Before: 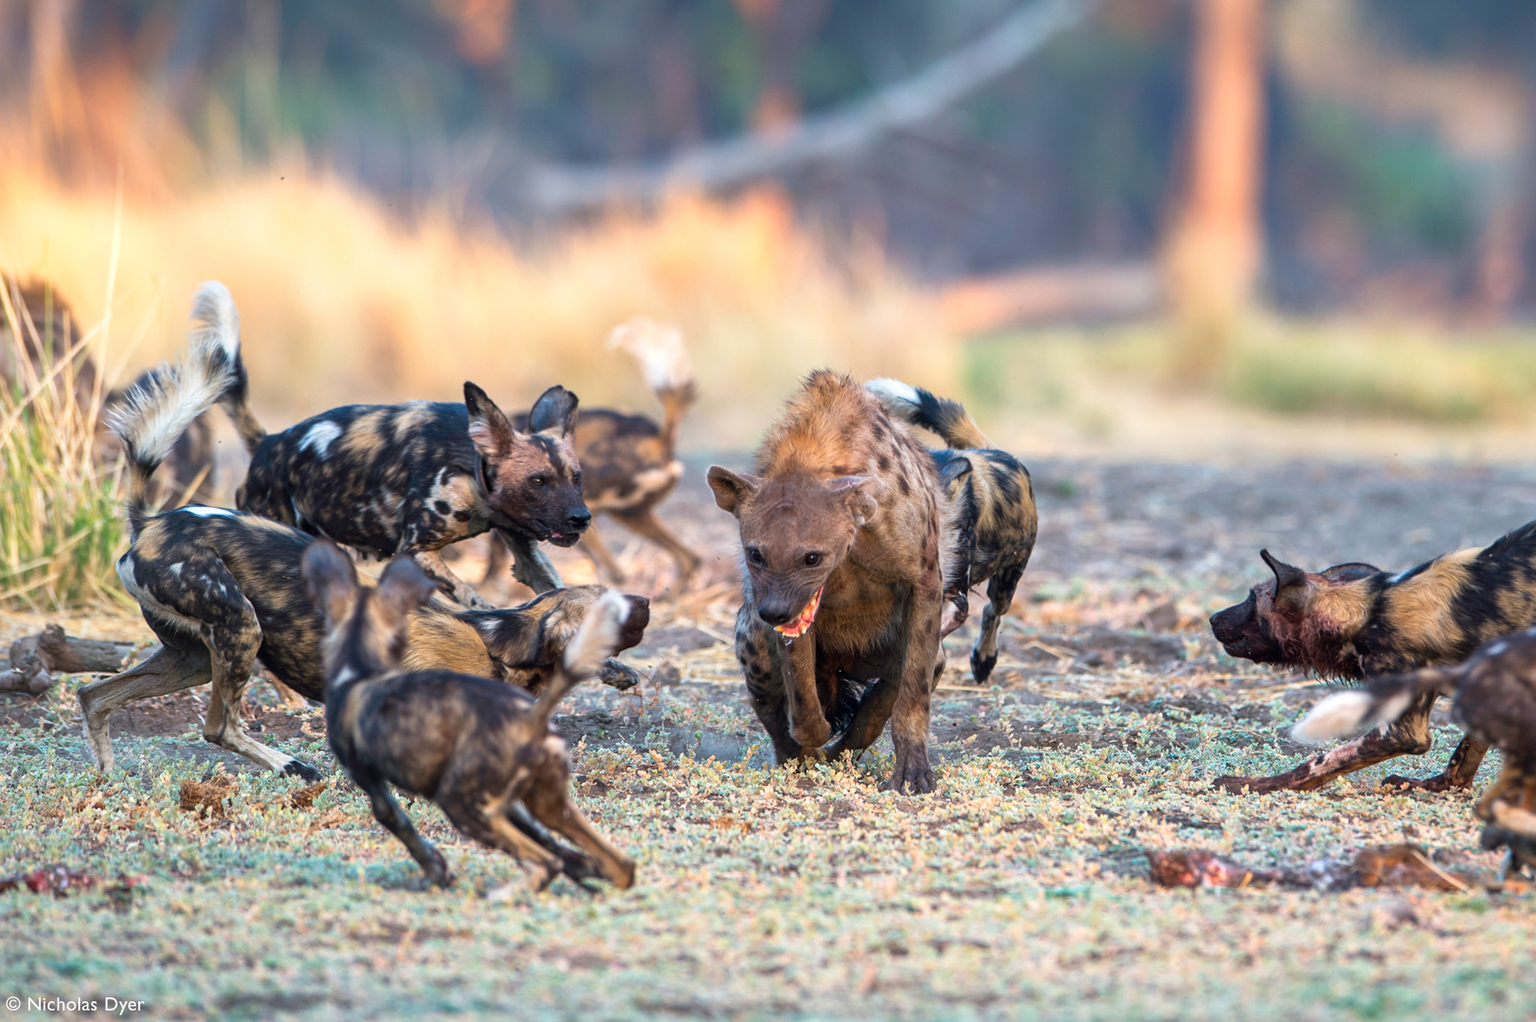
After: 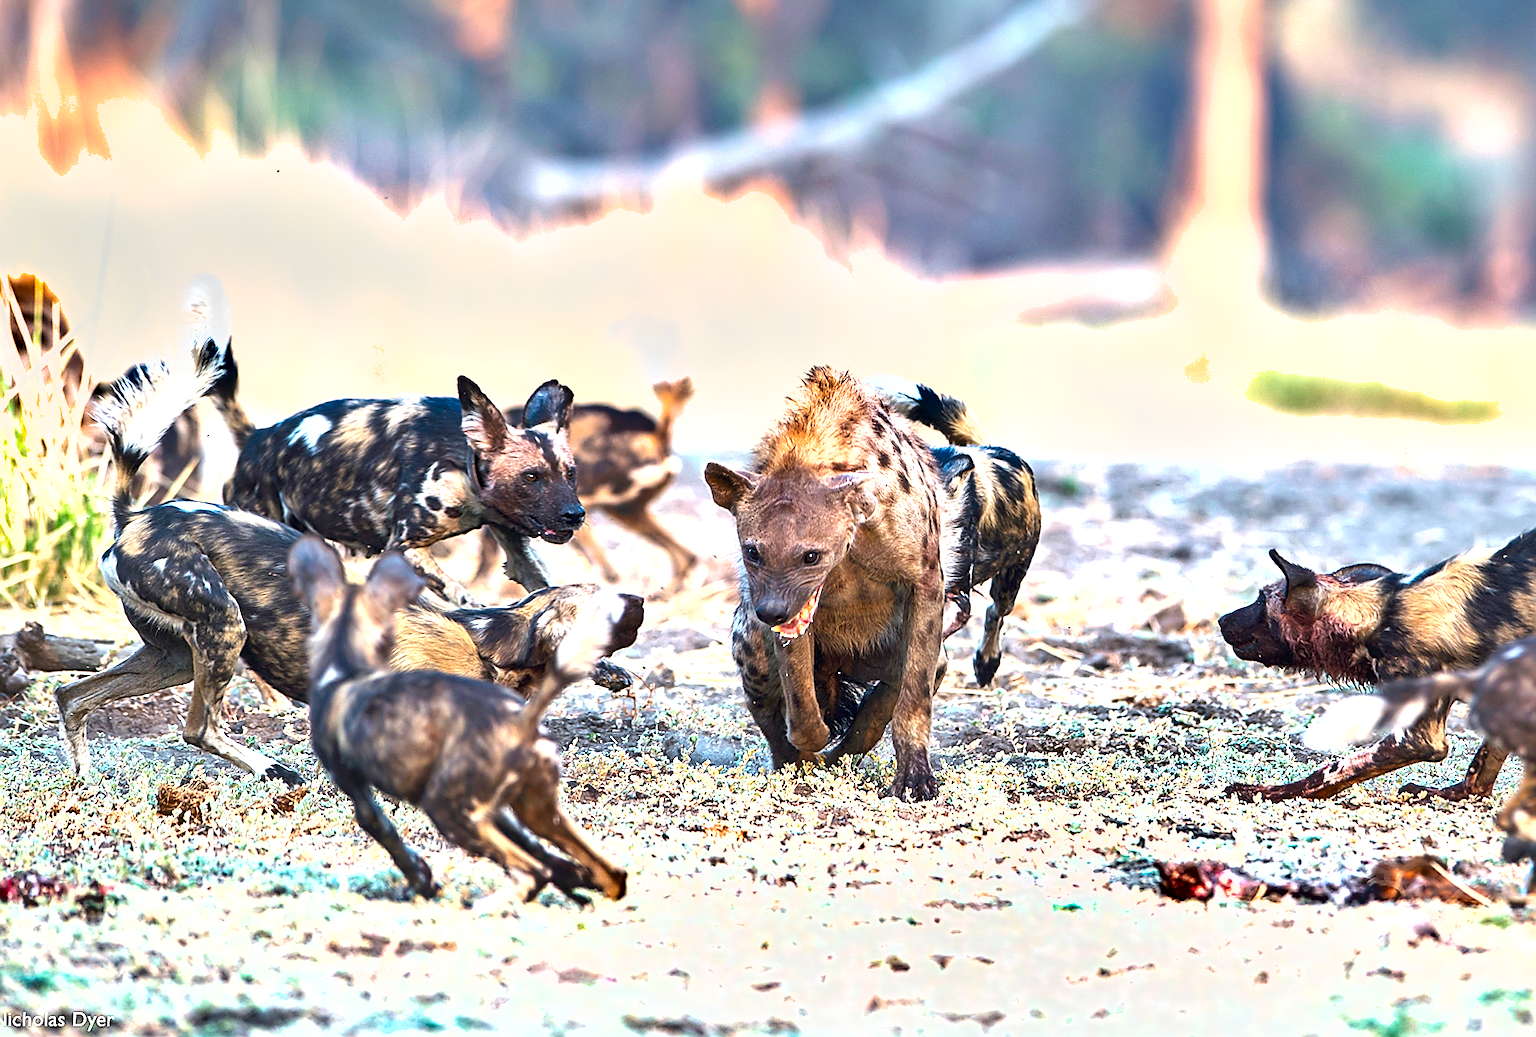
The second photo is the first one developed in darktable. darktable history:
exposure: exposure 1.25 EV, compensate exposure bias true, compensate highlight preservation false
shadows and highlights: soften with gaussian
sharpen: radius 1.4, amount 1.25, threshold 0.7
rotate and perspective: rotation 0.226°, lens shift (vertical) -0.042, crop left 0.023, crop right 0.982, crop top 0.006, crop bottom 0.994
